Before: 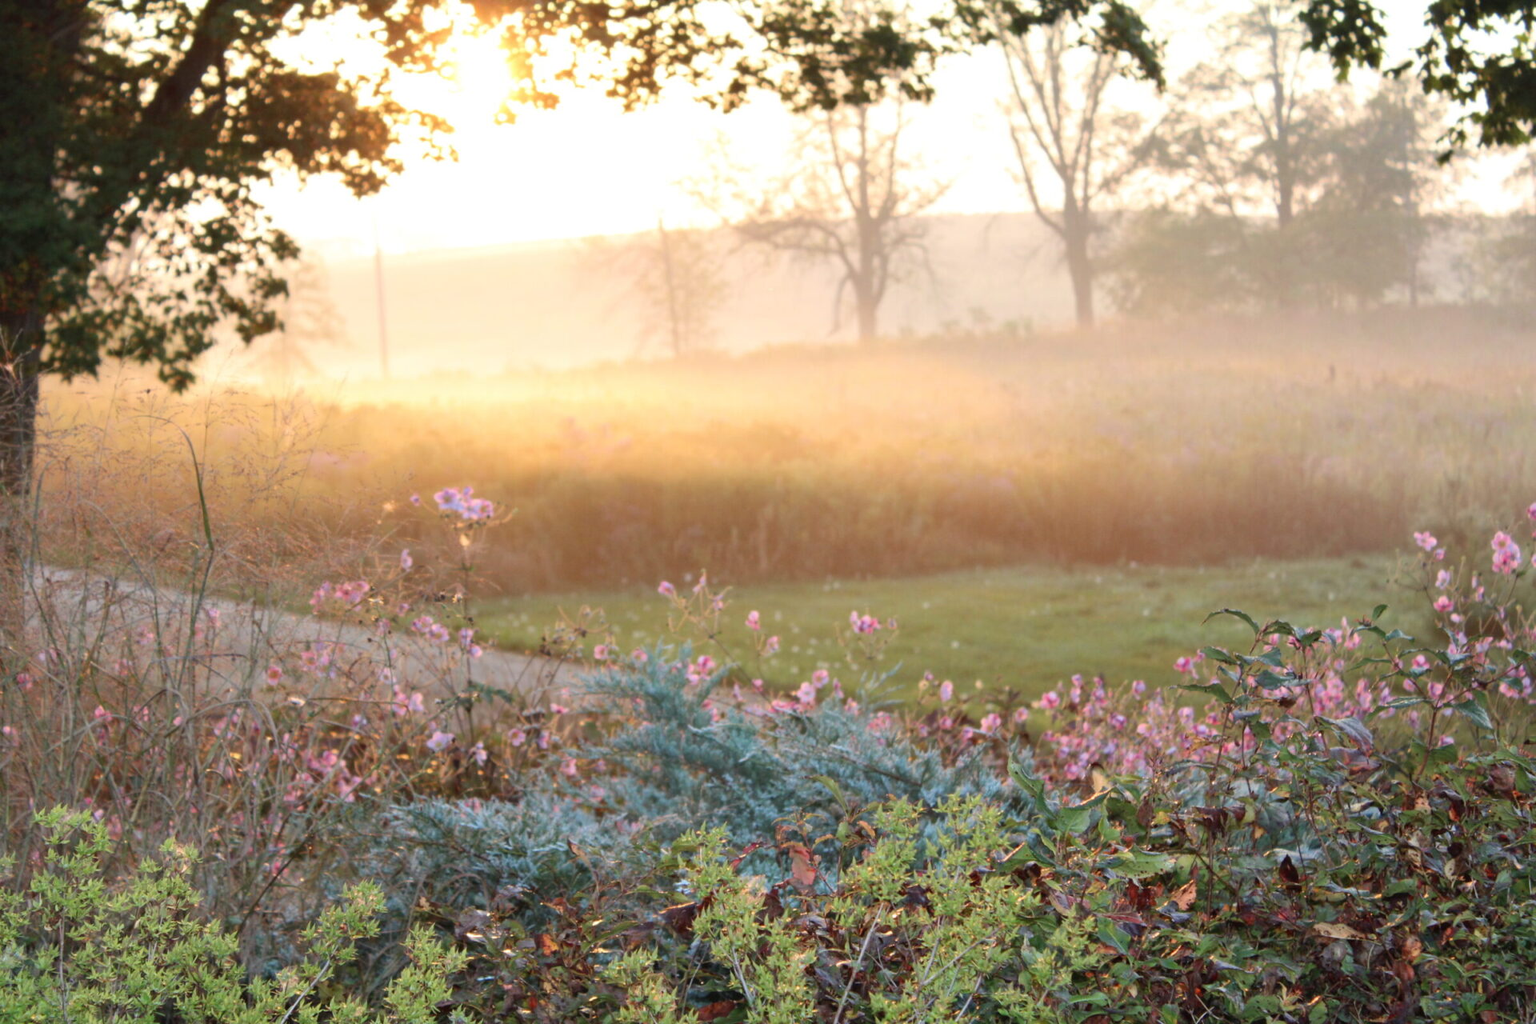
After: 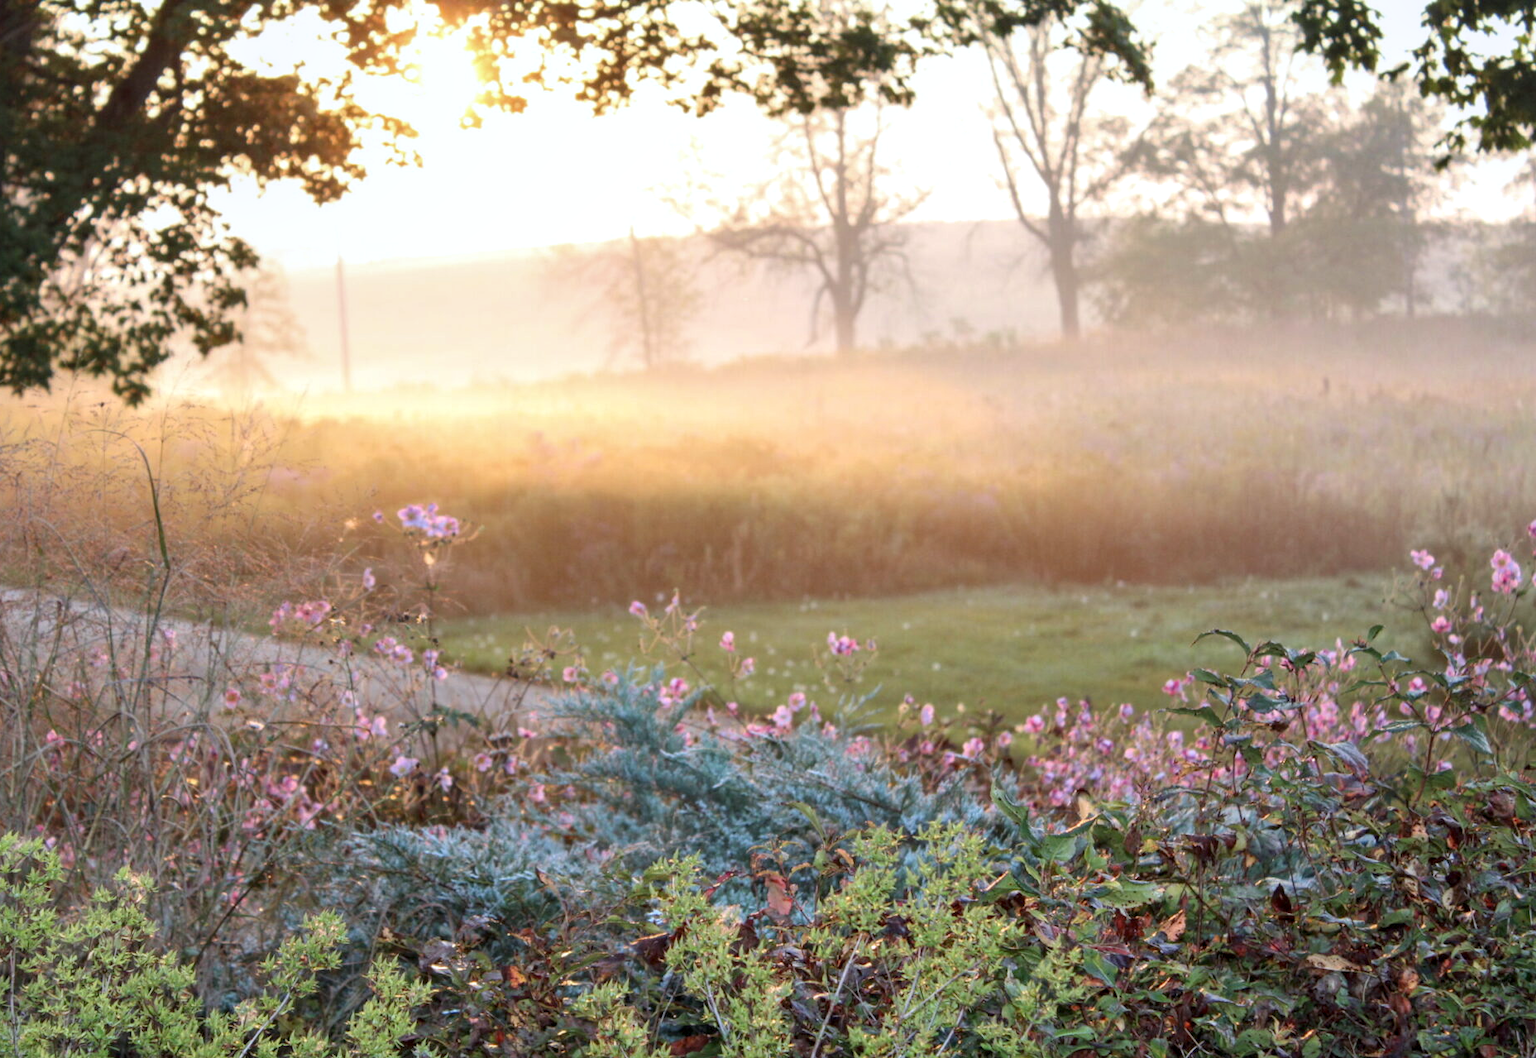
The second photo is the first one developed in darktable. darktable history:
crop and rotate: left 3.238%
exposure: compensate highlight preservation false
white balance: red 0.984, blue 1.059
local contrast: on, module defaults
color correction: highlights a* -0.137, highlights b* 0.137
